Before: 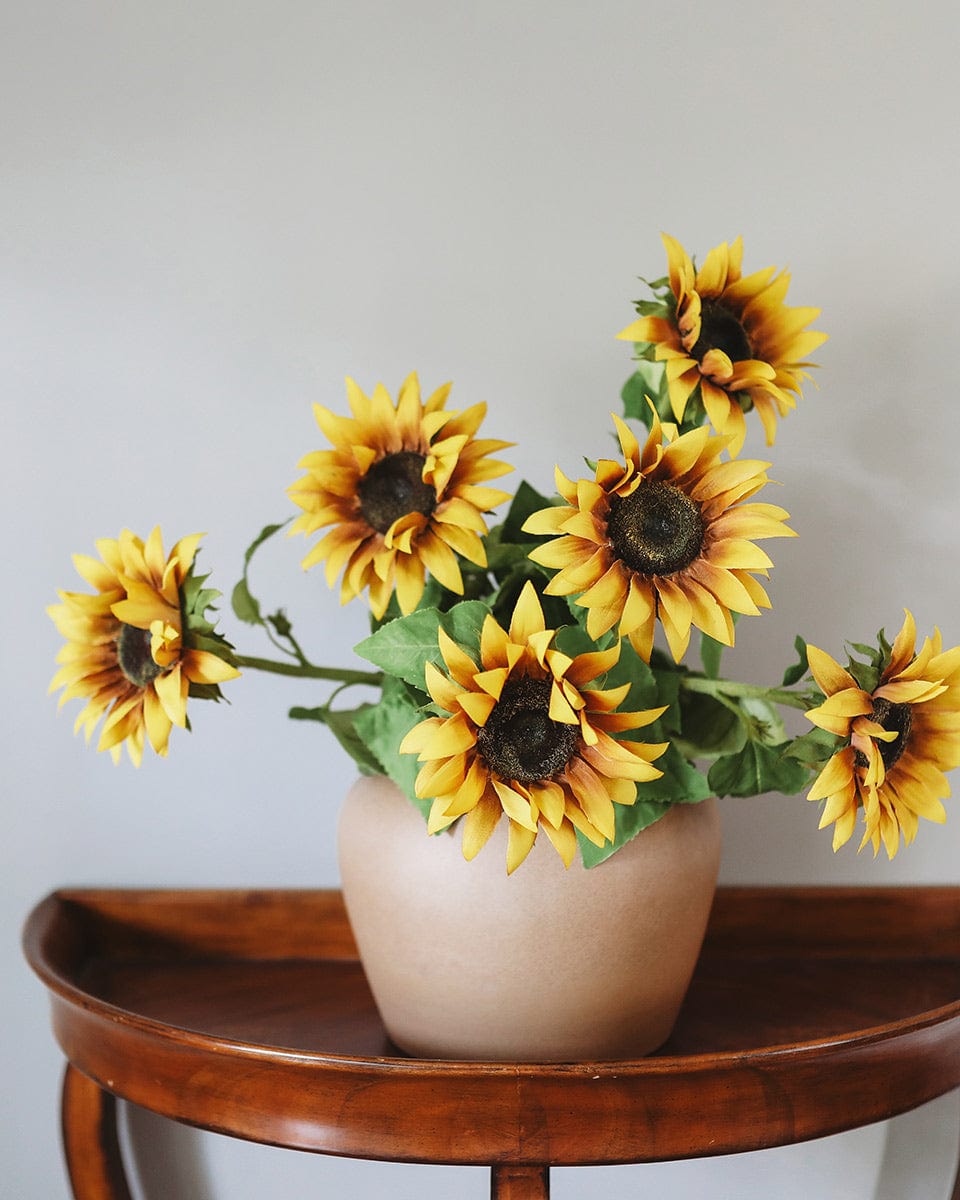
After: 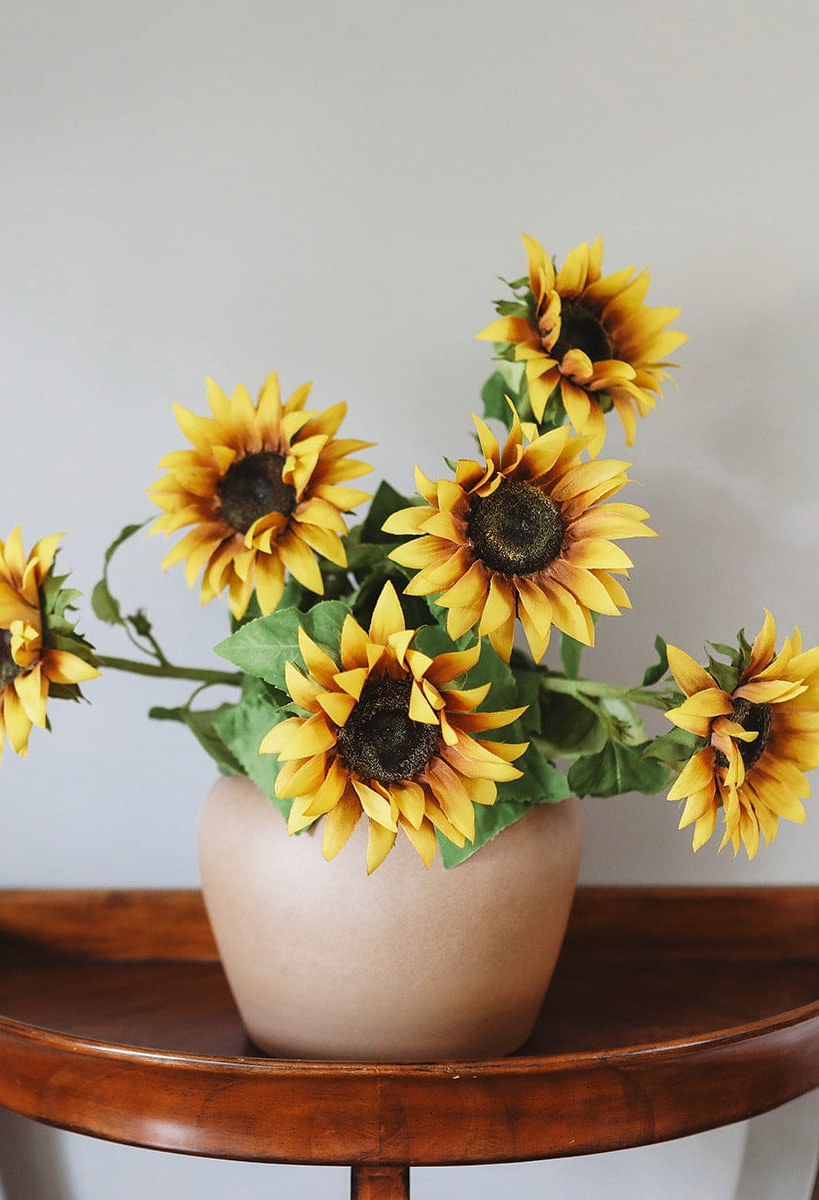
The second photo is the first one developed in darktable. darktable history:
crop and rotate: left 14.632%
